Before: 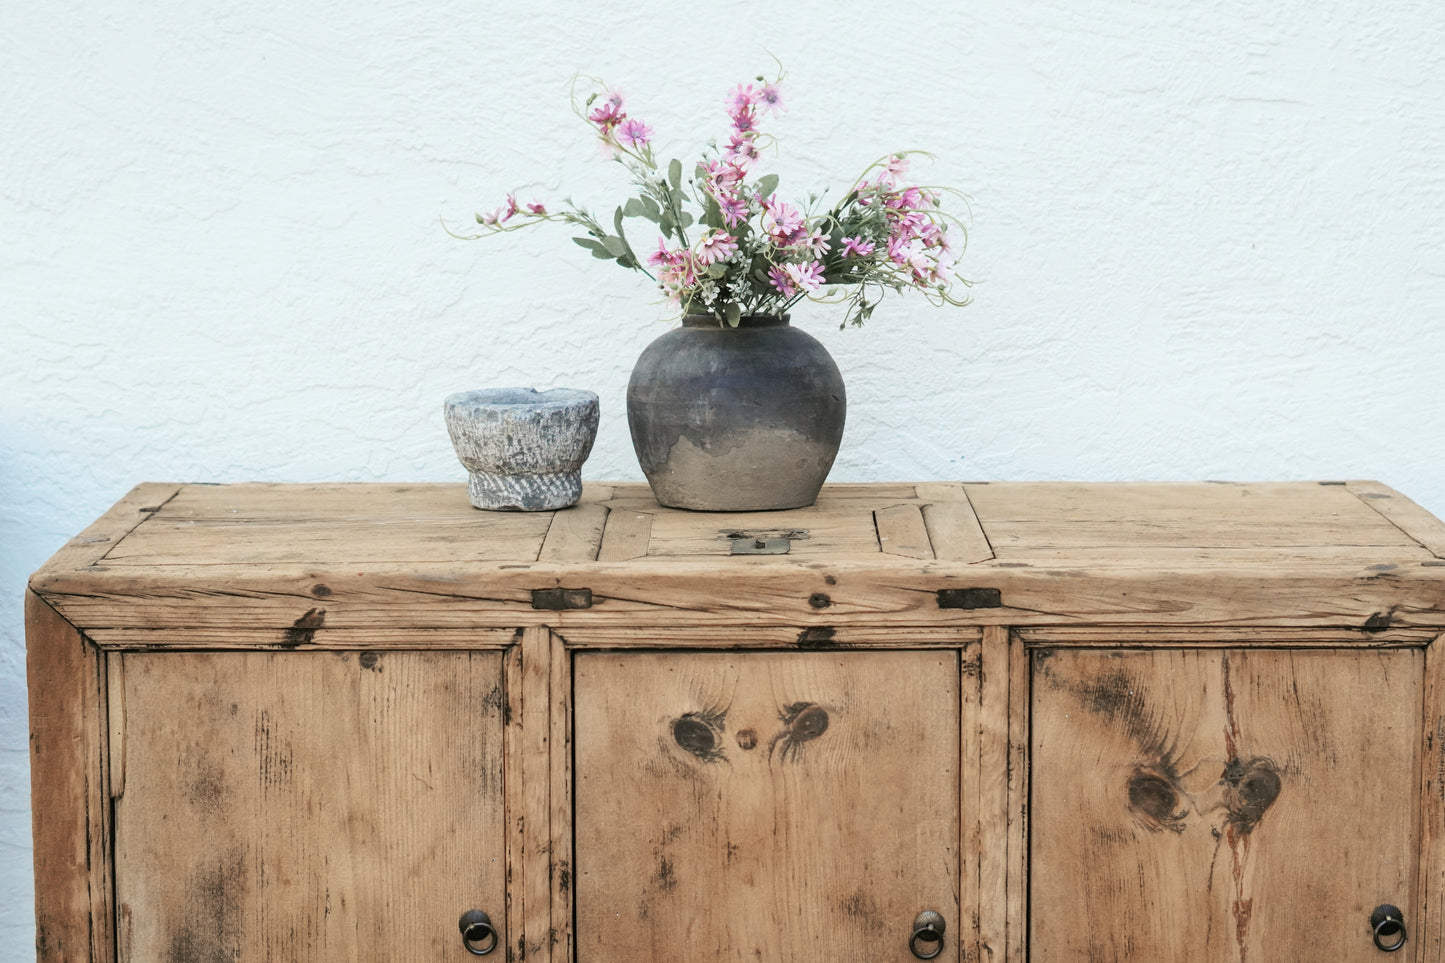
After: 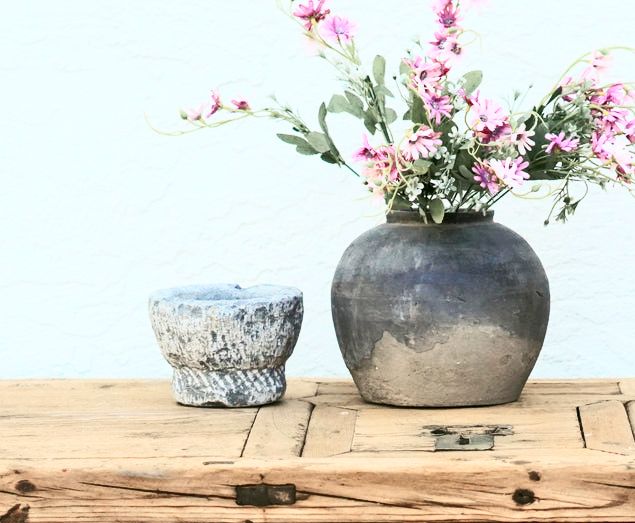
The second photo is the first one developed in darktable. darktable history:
crop: left 20.534%, top 10.841%, right 35.511%, bottom 34.783%
contrast brightness saturation: contrast 0.399, brightness 0.045, saturation 0.257
tone equalizer: -7 EV 0.145 EV, -6 EV 0.576 EV, -5 EV 1.16 EV, -4 EV 1.31 EV, -3 EV 1.18 EV, -2 EV 0.6 EV, -1 EV 0.155 EV
